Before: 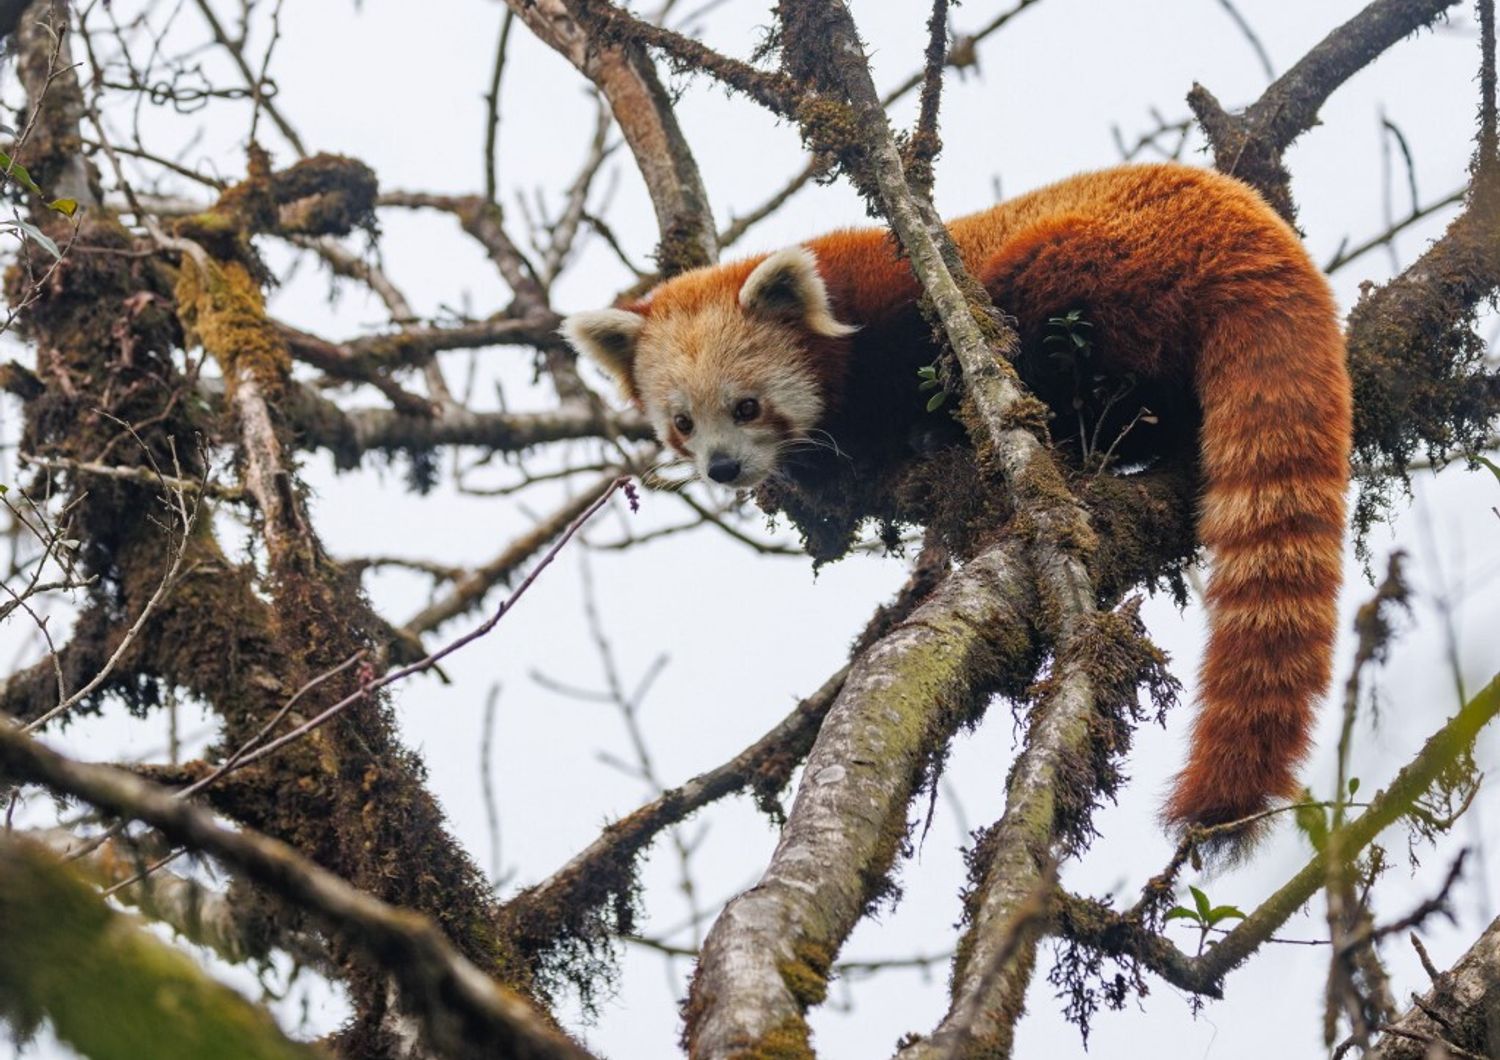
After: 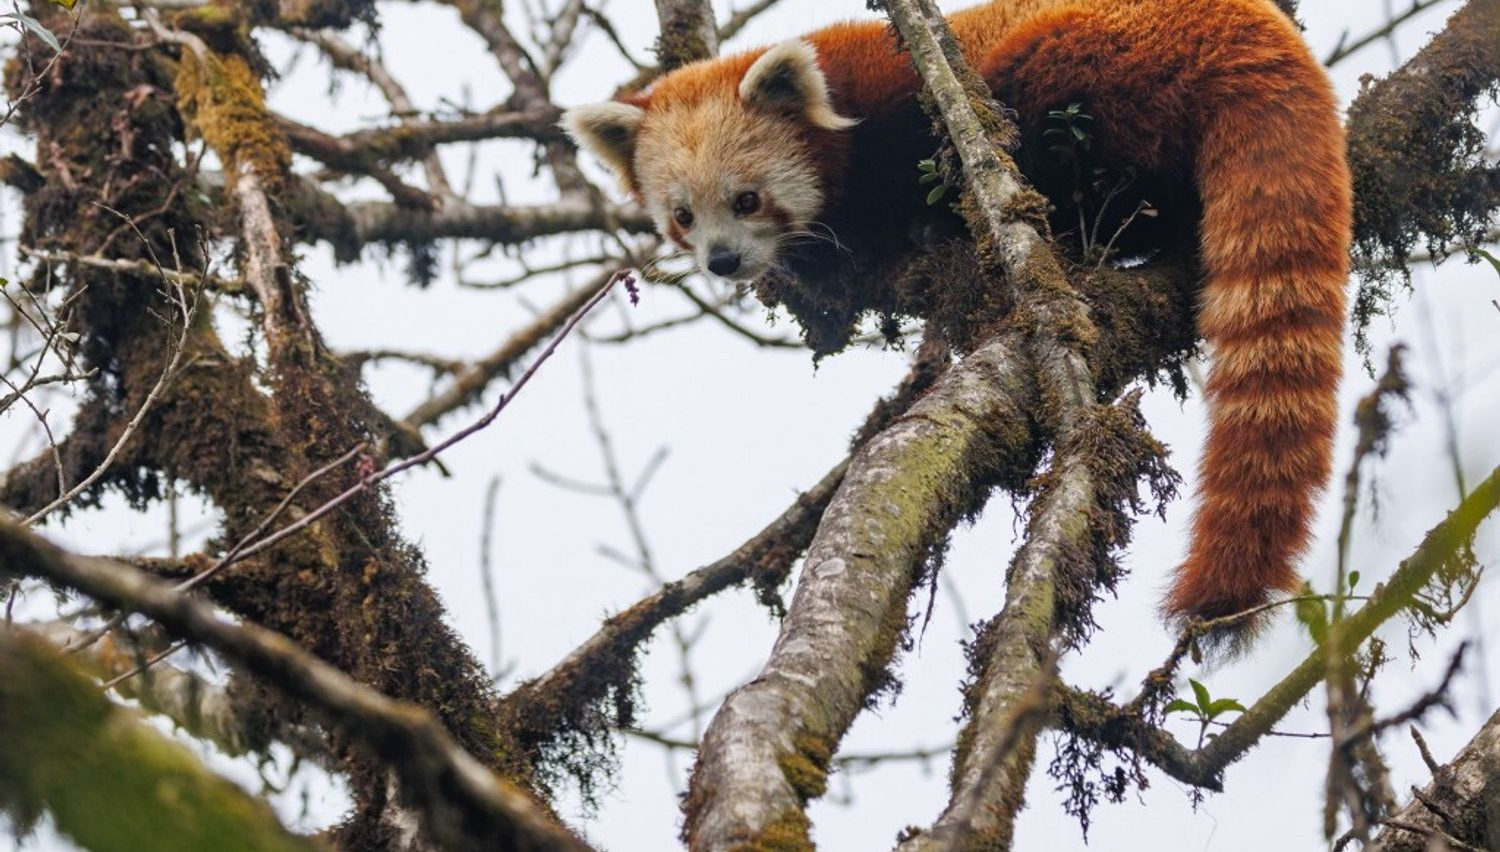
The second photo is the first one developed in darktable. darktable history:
crop and rotate: top 19.533%
